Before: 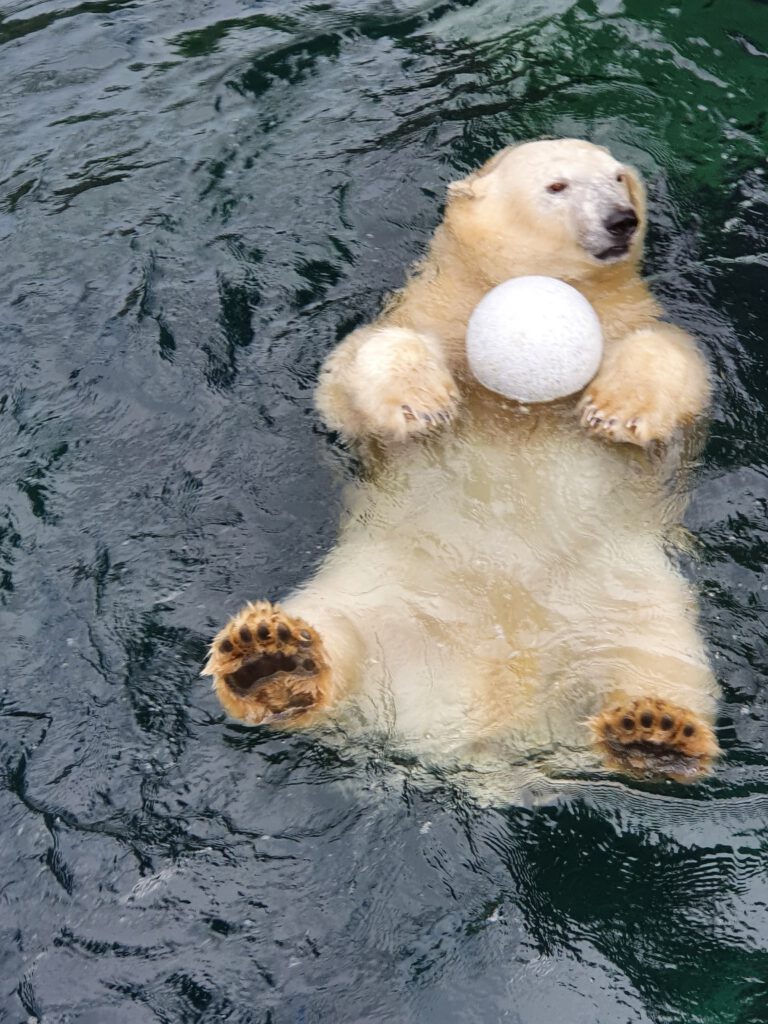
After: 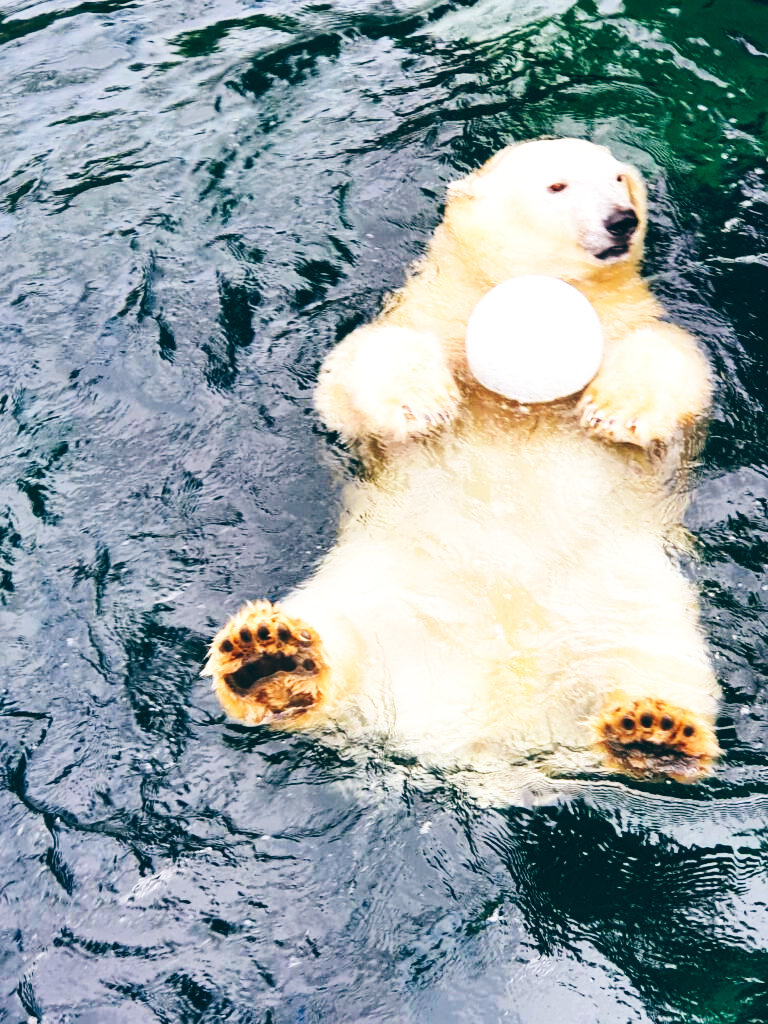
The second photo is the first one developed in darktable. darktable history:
color balance: lift [1.016, 0.983, 1, 1.017], gamma [0.958, 1, 1, 1], gain [0.981, 1.007, 0.993, 1.002], input saturation 118.26%, contrast 13.43%, contrast fulcrum 21.62%, output saturation 82.76%
tone equalizer: on, module defaults
base curve: curves: ch0 [(0, 0.003) (0.001, 0.002) (0.006, 0.004) (0.02, 0.022) (0.048, 0.086) (0.094, 0.234) (0.162, 0.431) (0.258, 0.629) (0.385, 0.8) (0.548, 0.918) (0.751, 0.988) (1, 1)], preserve colors none
contrast brightness saturation: contrast 0.1, brightness 0.03, saturation 0.09
rgb levels: mode RGB, independent channels, levels [[0, 0.5, 1], [0, 0.521, 1], [0, 0.536, 1]]
